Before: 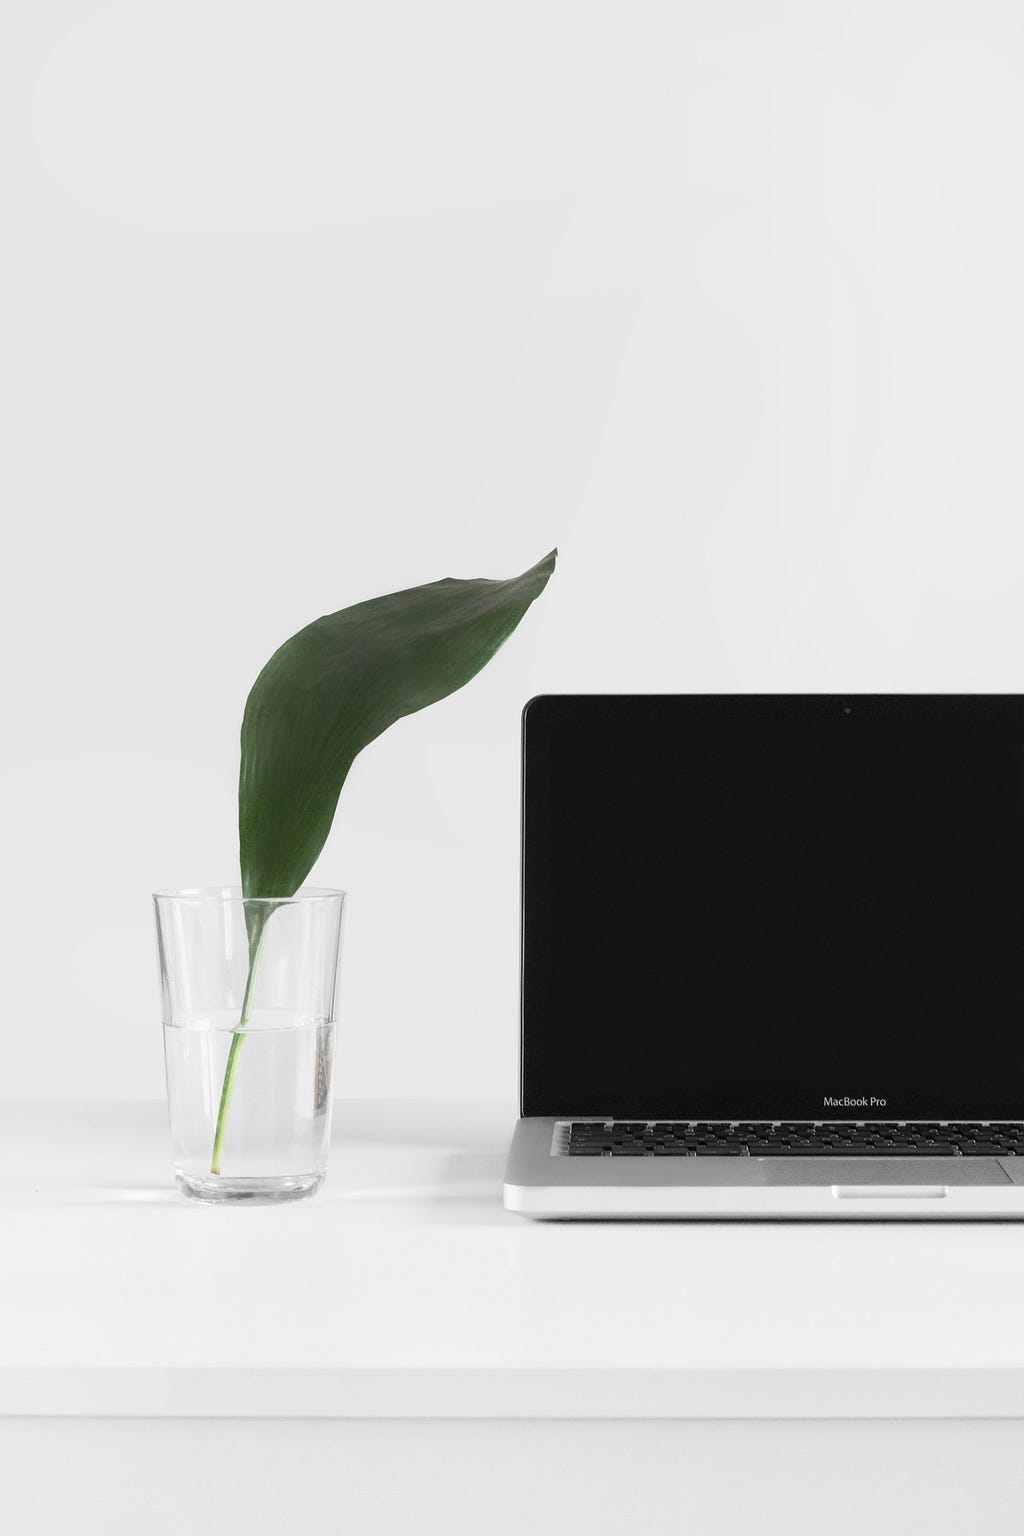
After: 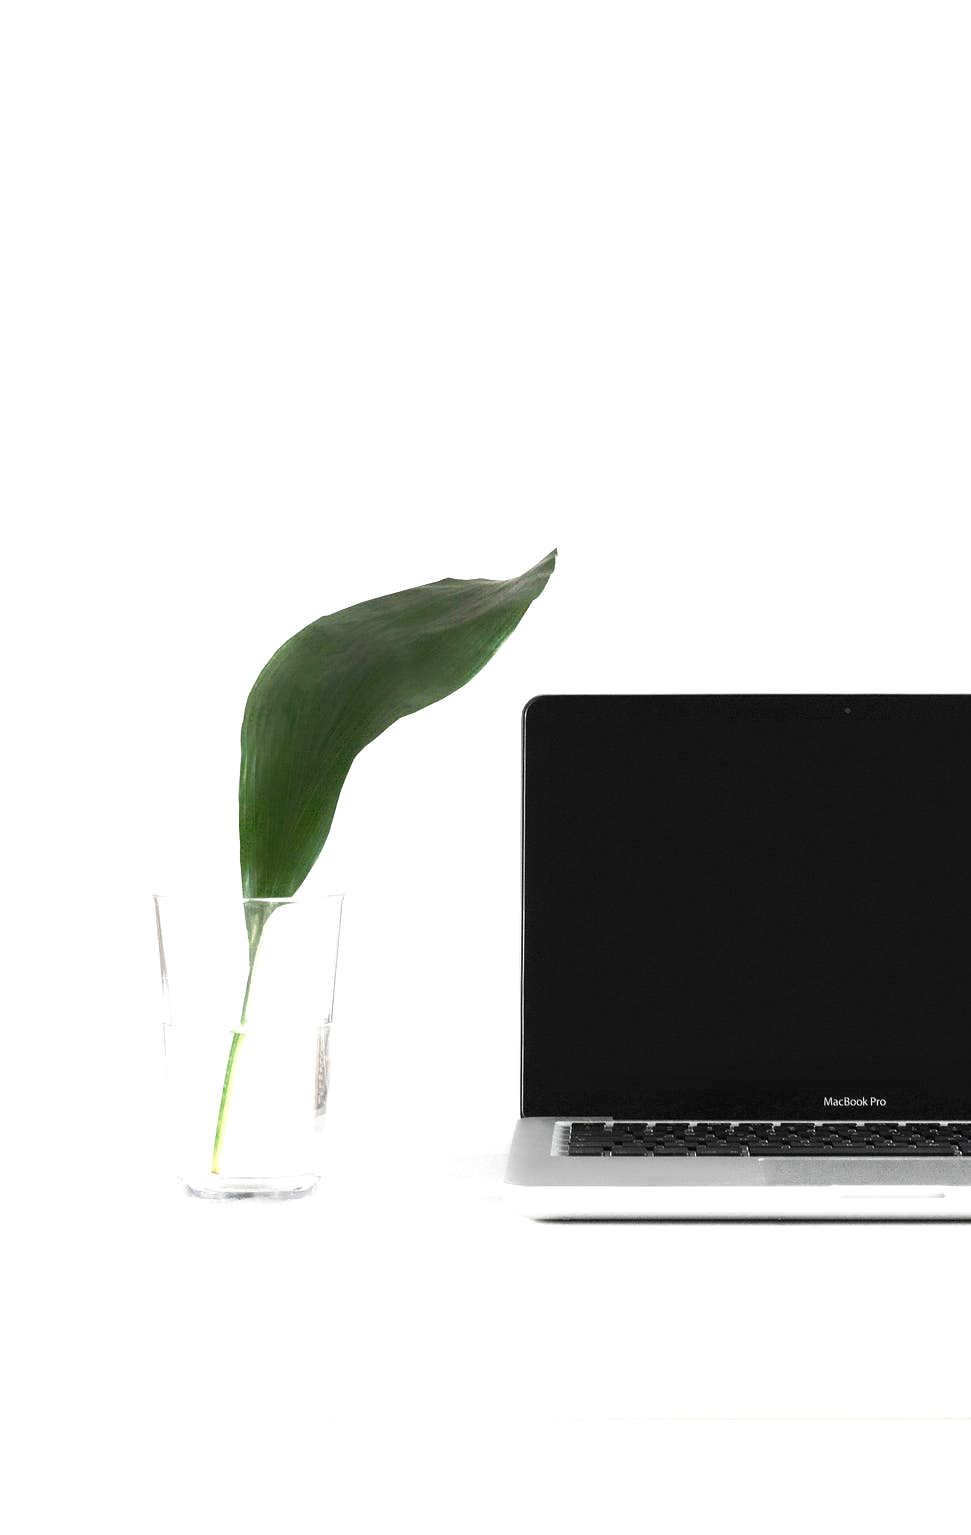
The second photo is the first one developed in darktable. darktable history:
exposure: black level correction 0, exposure 0.7 EV, compensate exposure bias true, compensate highlight preservation false
crop and rotate: right 5.167%
tone equalizer: on, module defaults
contrast brightness saturation: contrast 0.13, brightness -0.05, saturation 0.16
